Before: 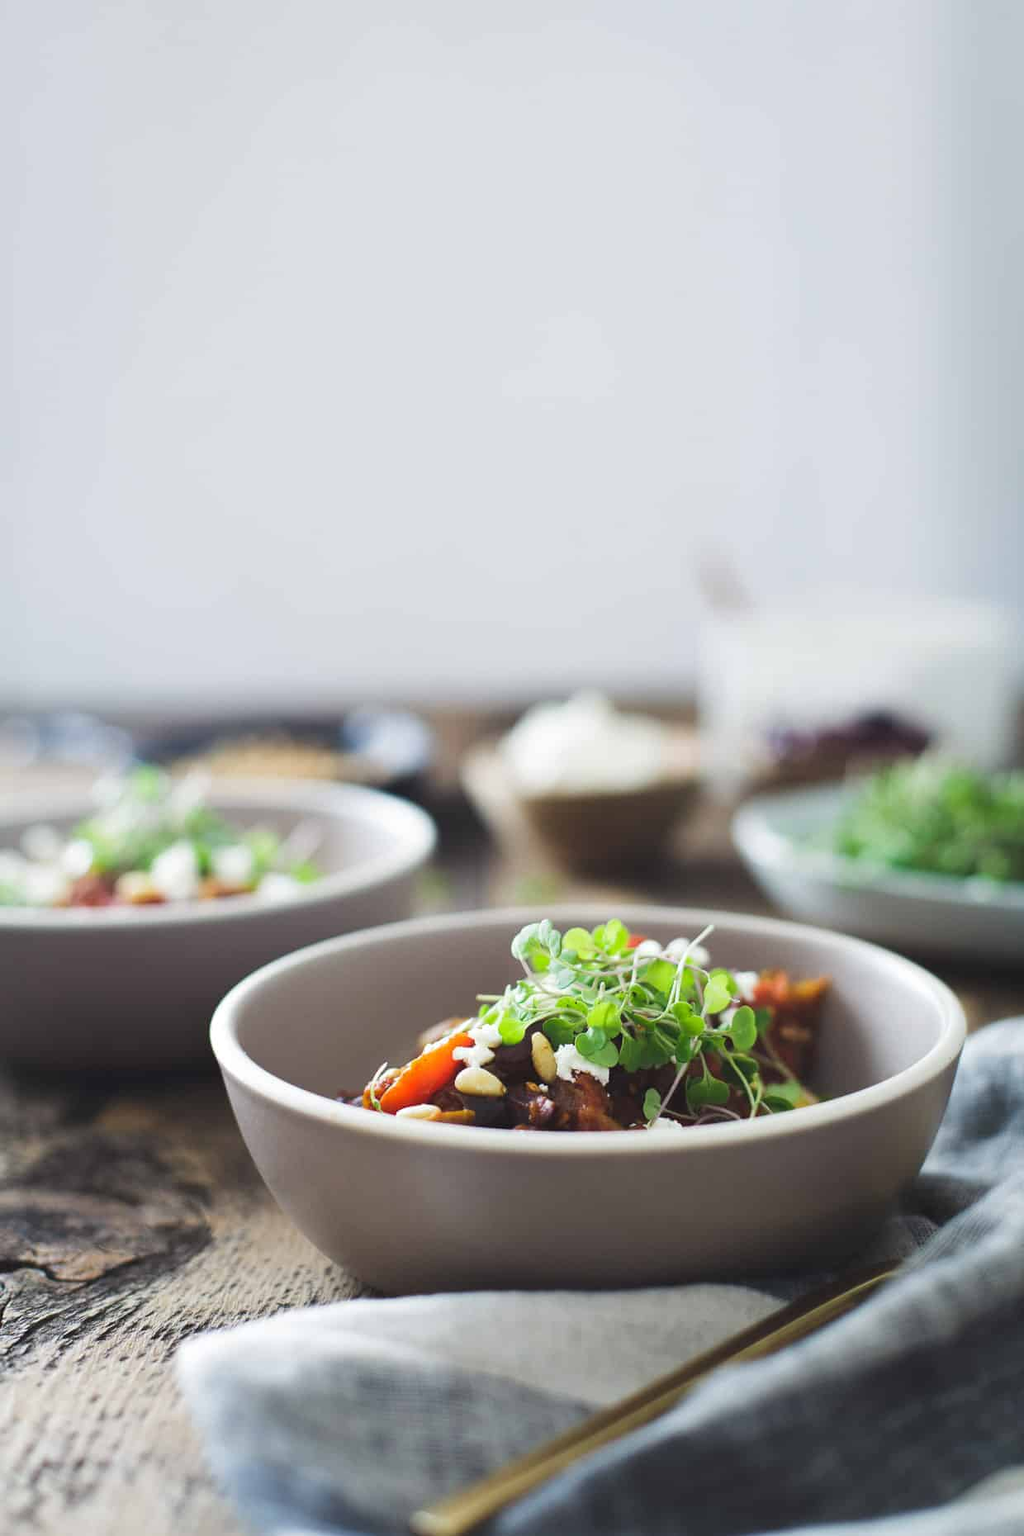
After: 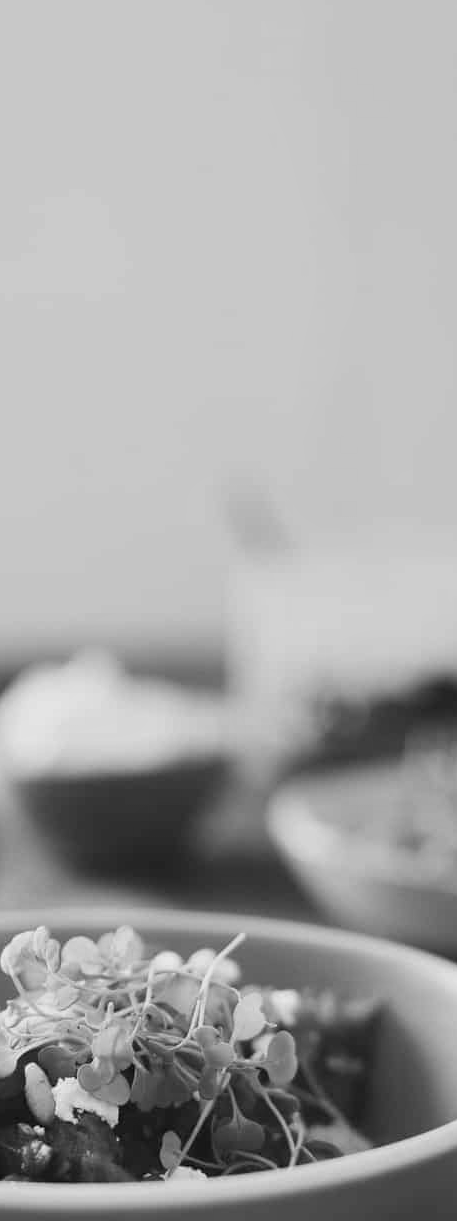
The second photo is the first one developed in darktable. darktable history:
crop and rotate: left 49.936%, top 10.094%, right 13.136%, bottom 24.256%
monochrome: a 26.22, b 42.67, size 0.8
exposure: black level correction 0.001, compensate highlight preservation false
